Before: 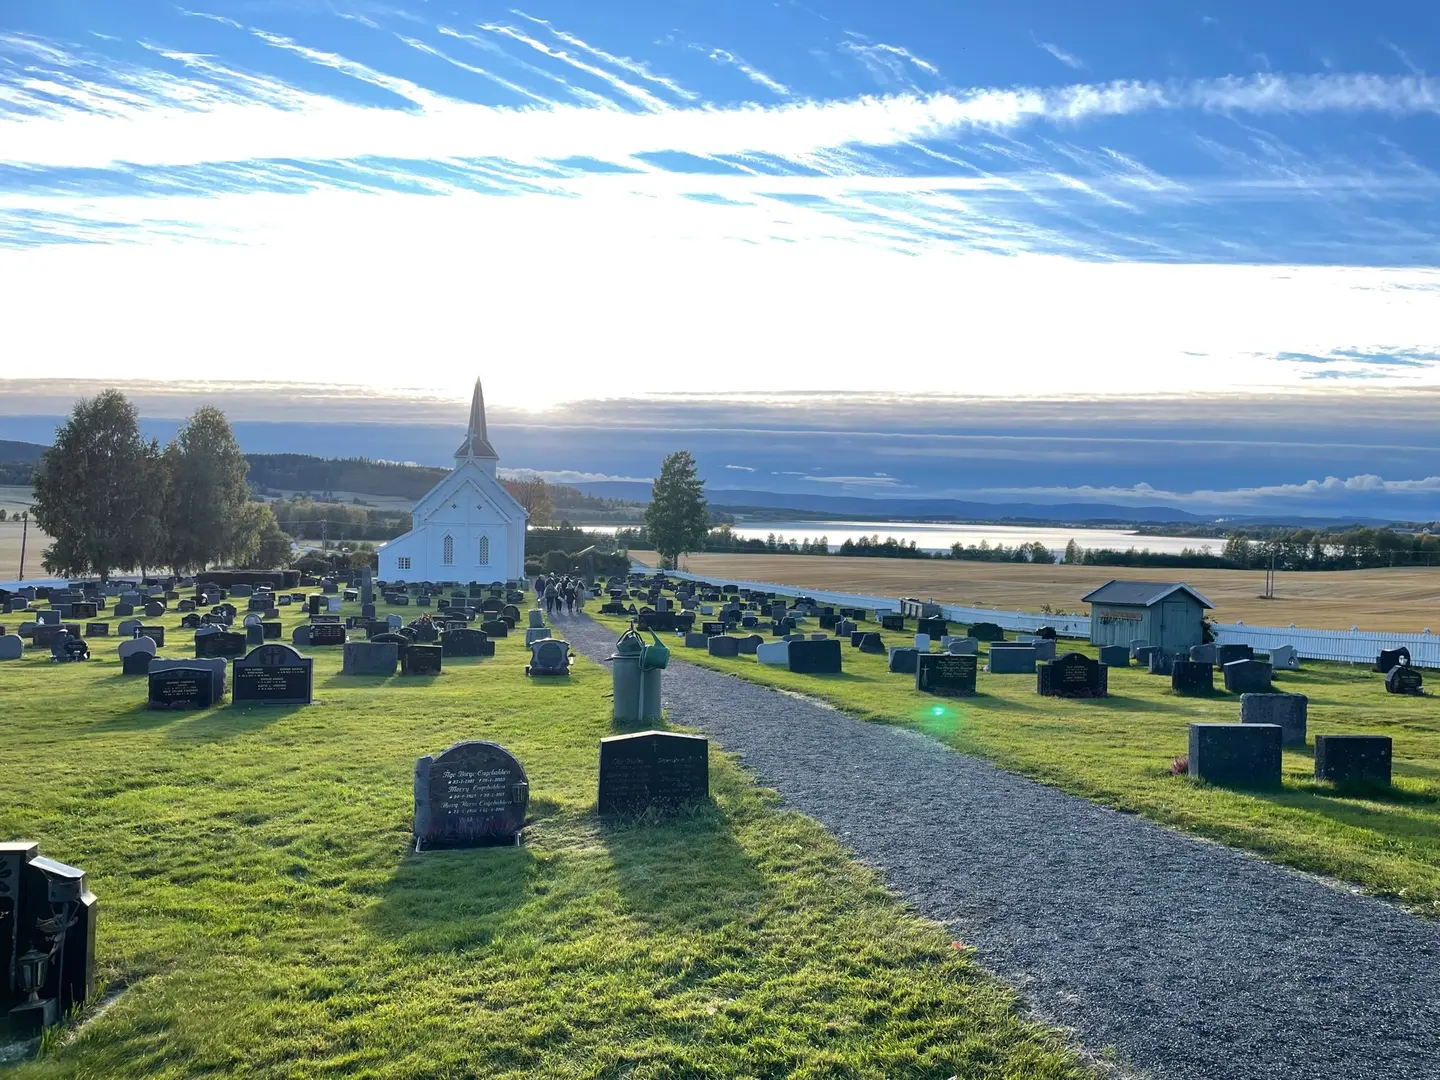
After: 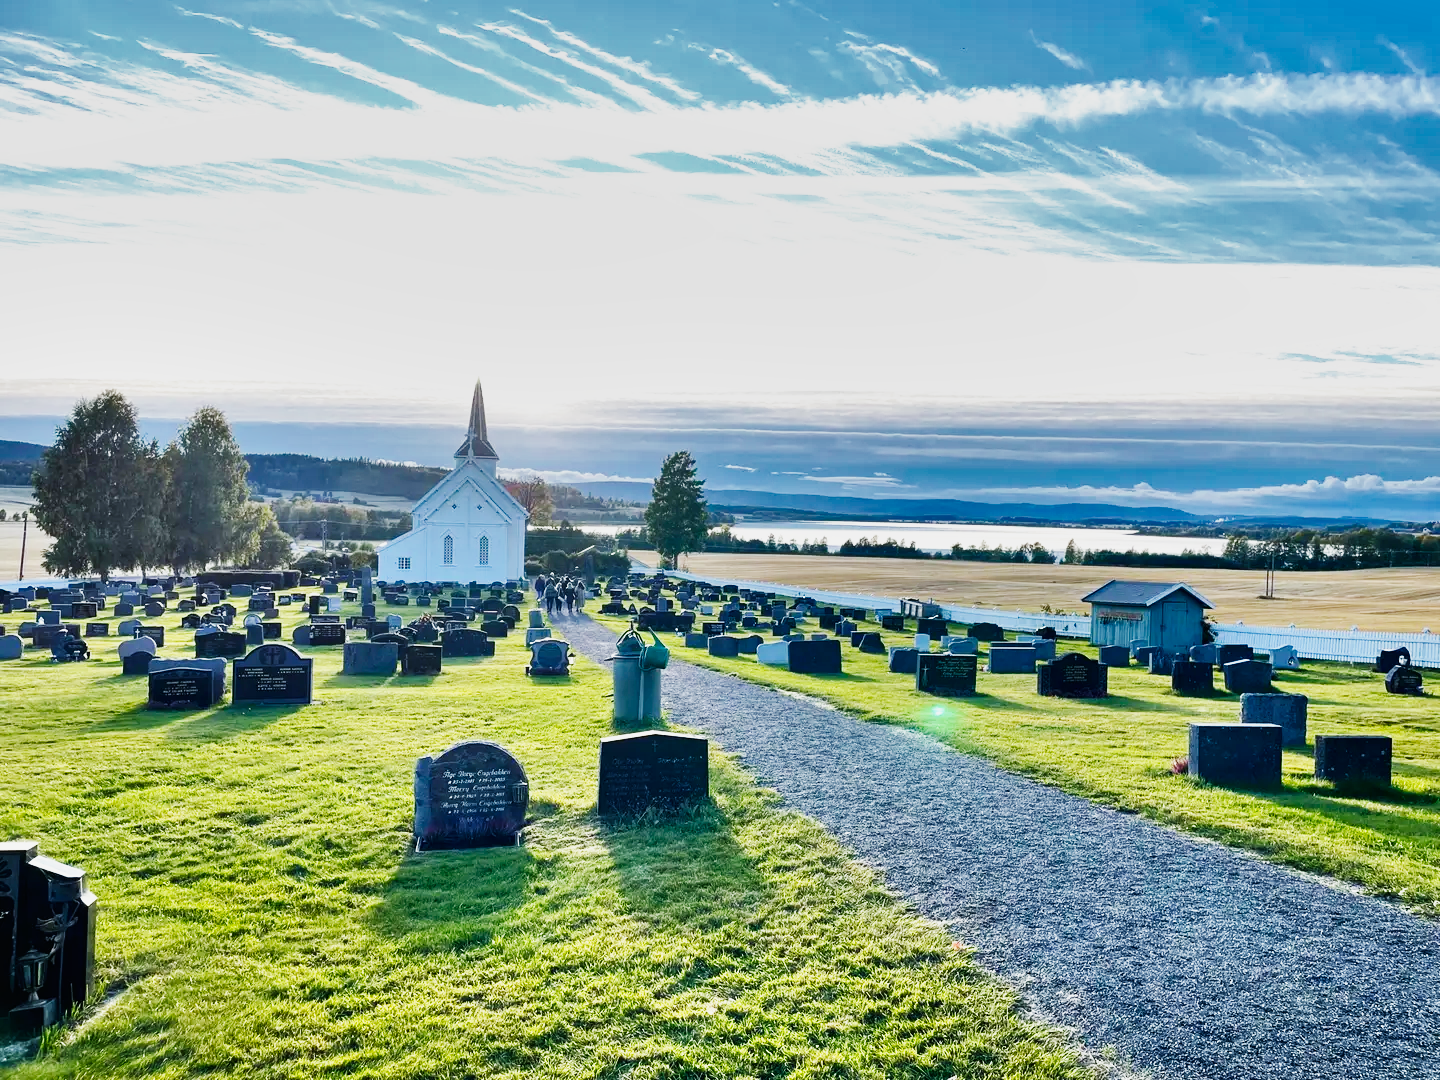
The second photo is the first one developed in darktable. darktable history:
shadows and highlights: white point adjustment -3.64, highlights -63.34, highlights color adjustment 42%, soften with gaussian
base curve: curves: ch0 [(0, 0) (0.007, 0.004) (0.027, 0.03) (0.046, 0.07) (0.207, 0.54) (0.442, 0.872) (0.673, 0.972) (1, 1)], preserve colors none
